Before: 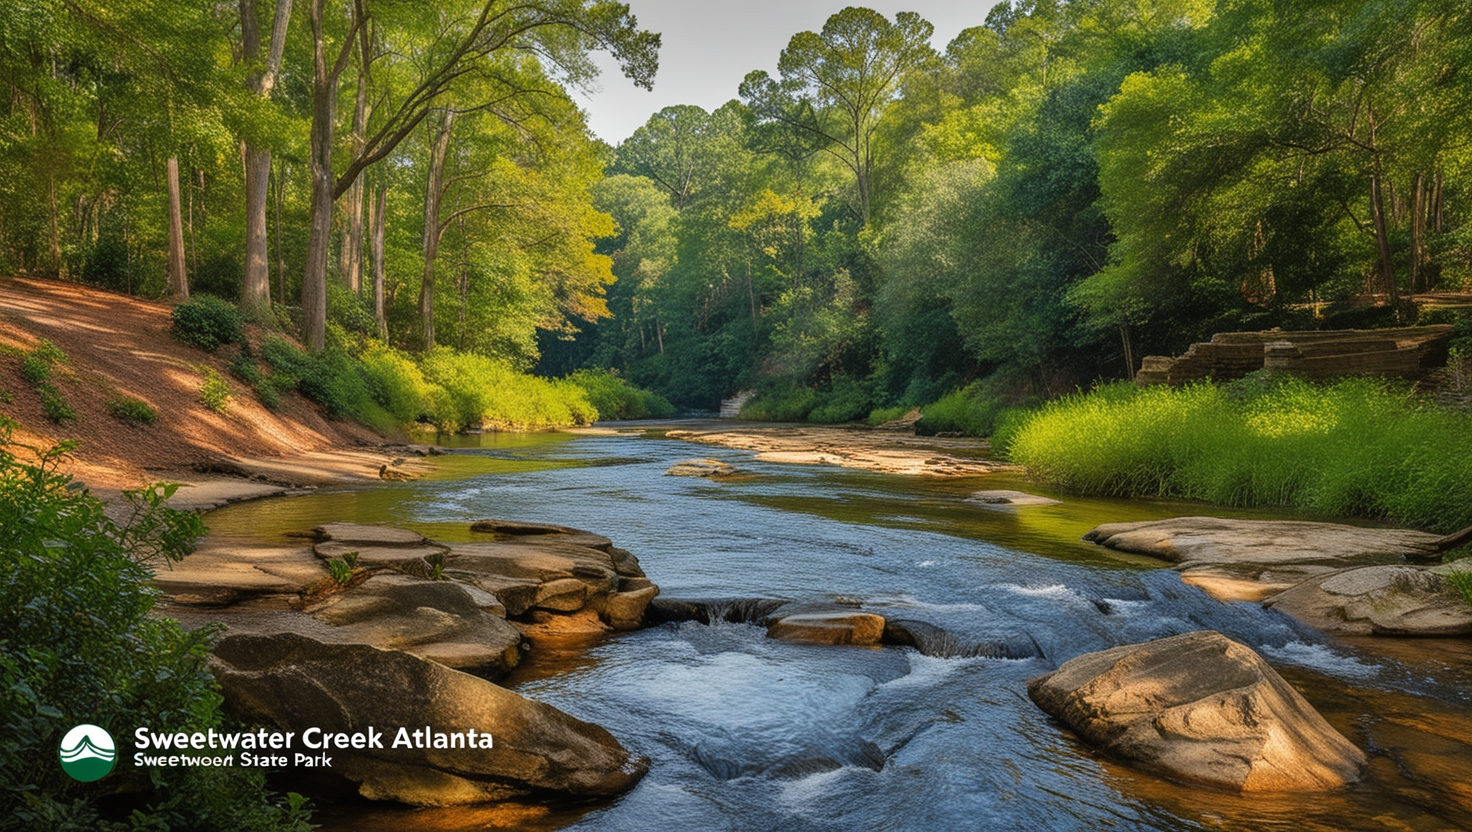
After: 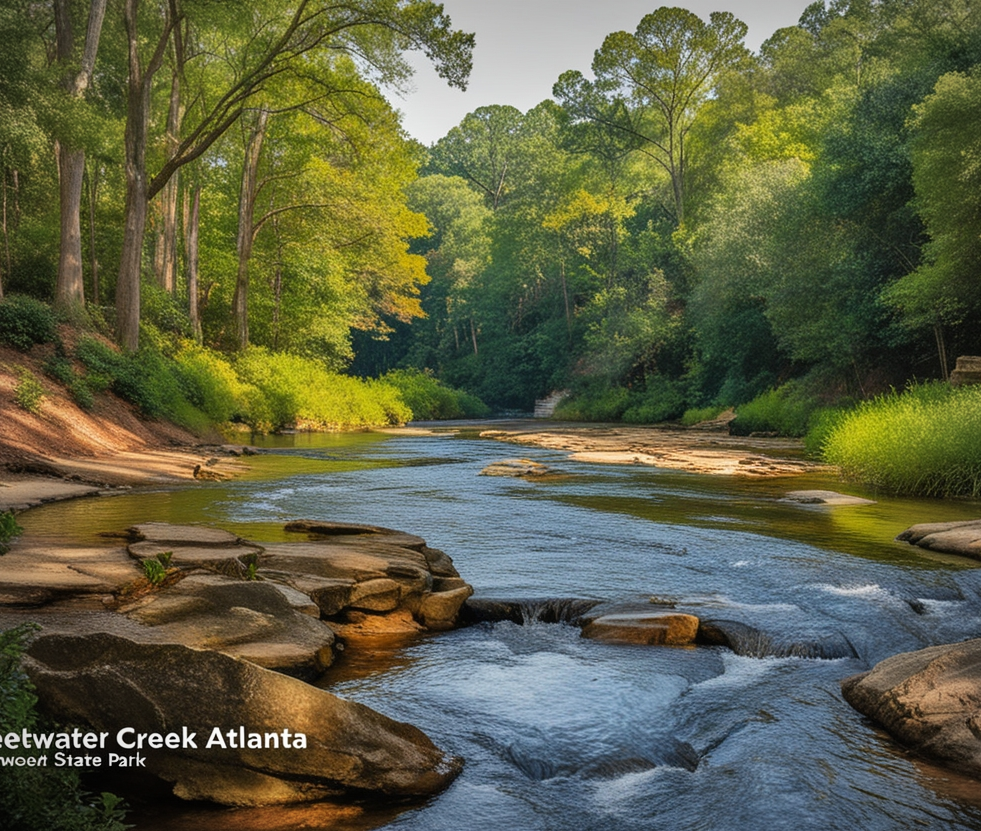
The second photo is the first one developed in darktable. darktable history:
crop and rotate: left 12.673%, right 20.66%
vignetting: fall-off radius 63.6%
